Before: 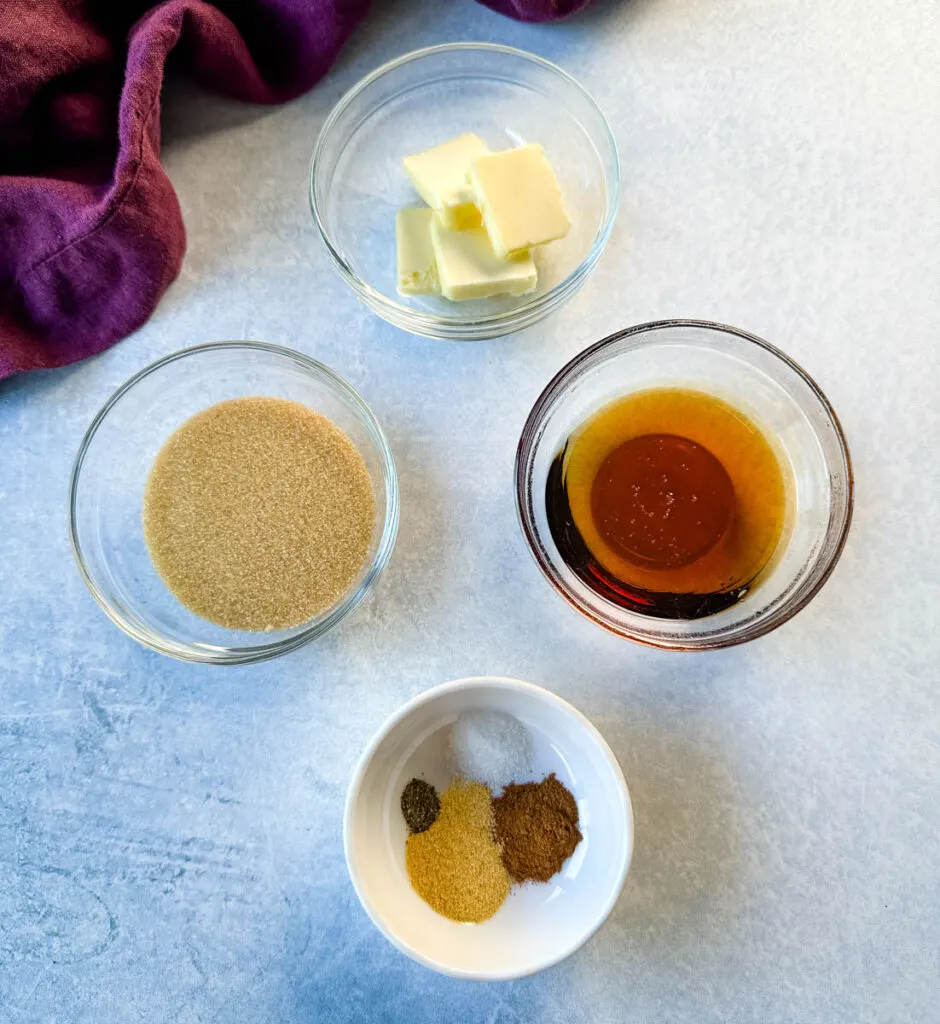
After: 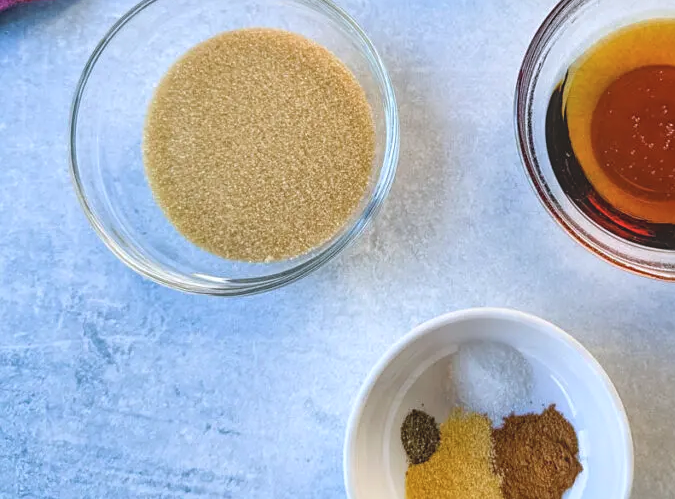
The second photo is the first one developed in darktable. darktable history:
sharpen: amount 0.208
color calibration: illuminant as shot in camera, x 0.358, y 0.373, temperature 4628.91 K
crop: top 36.075%, right 28.148%, bottom 15.174%
local contrast: highlights 46%, shadows 4%, detail 101%
